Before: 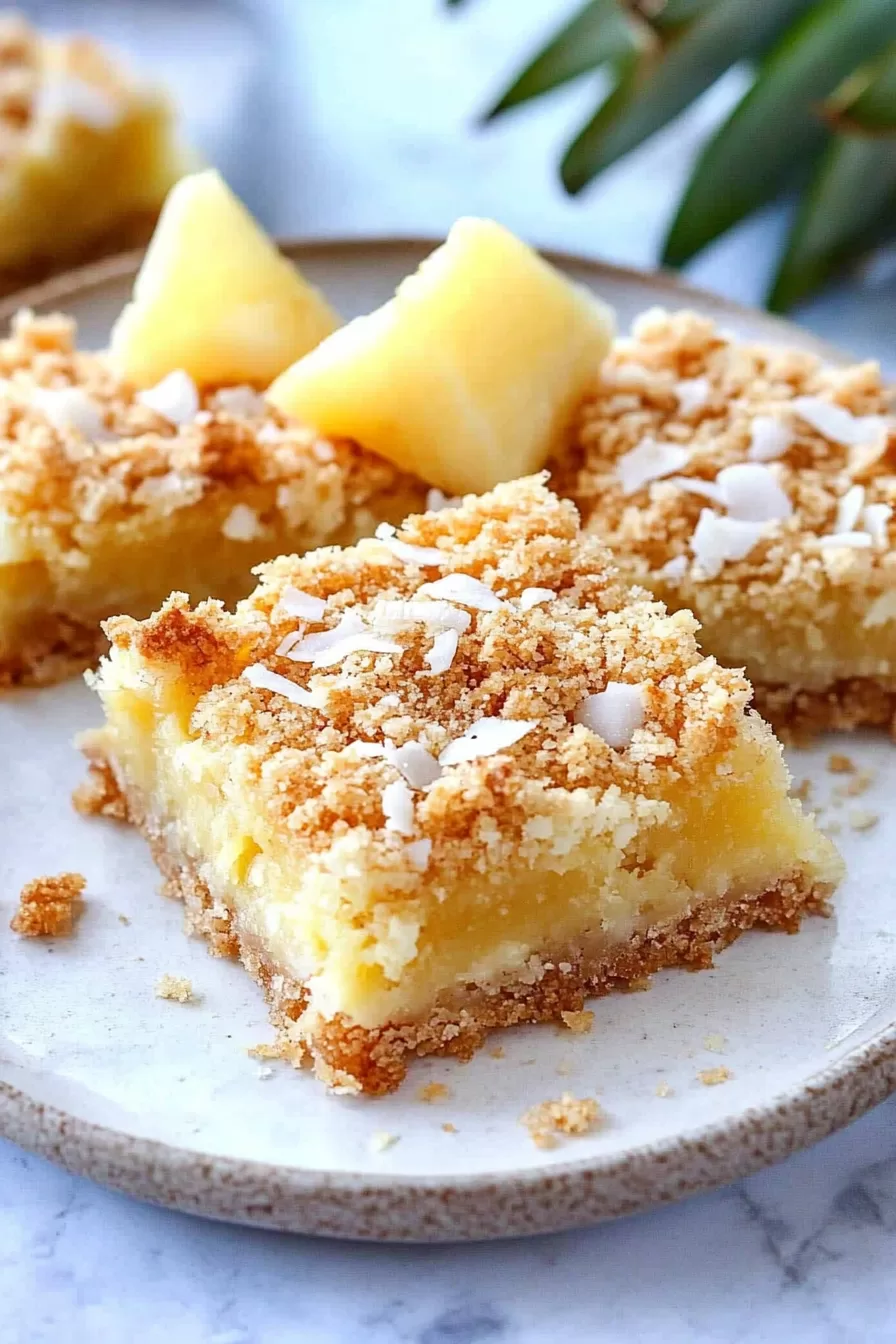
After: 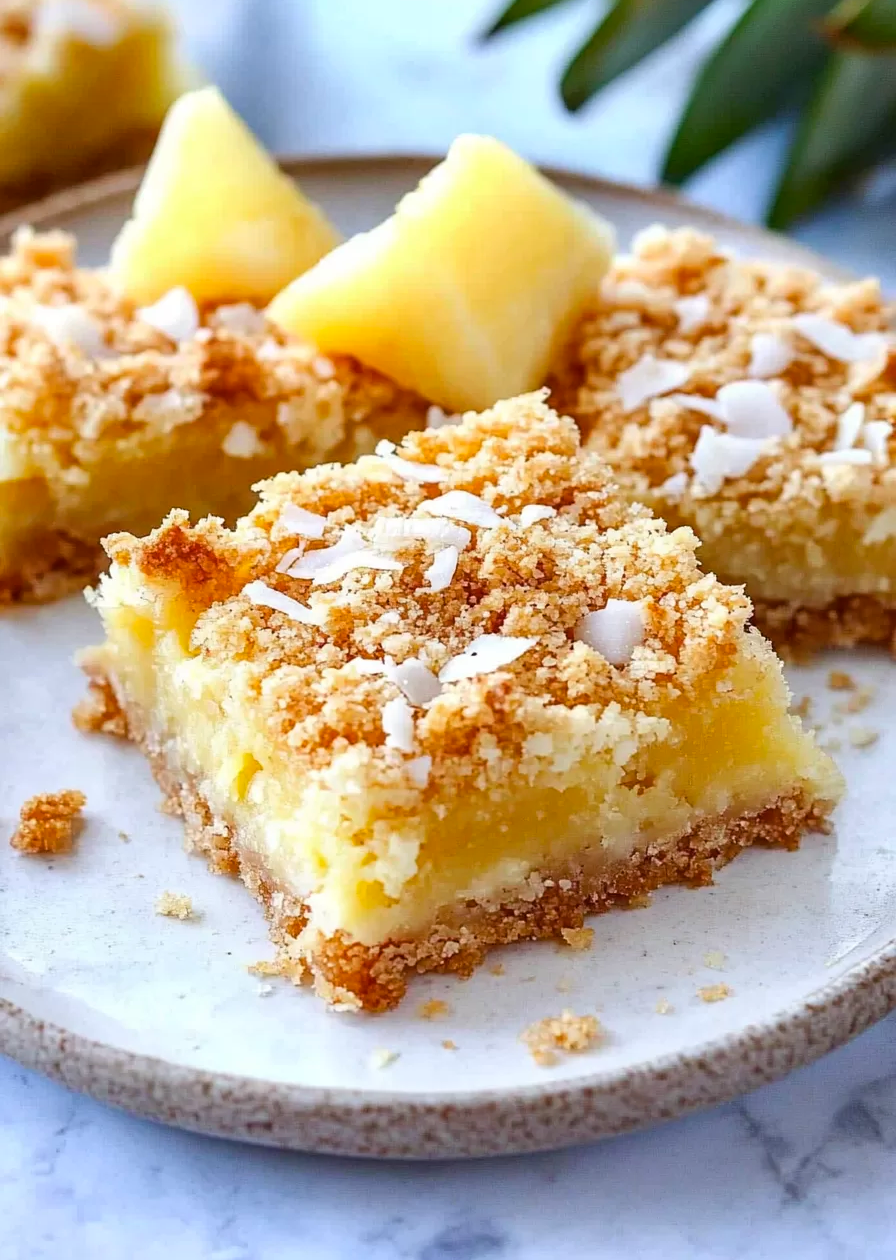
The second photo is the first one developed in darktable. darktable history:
color balance rgb: perceptual saturation grading › global saturation 10%, global vibrance 10%
crop and rotate: top 6.25%
